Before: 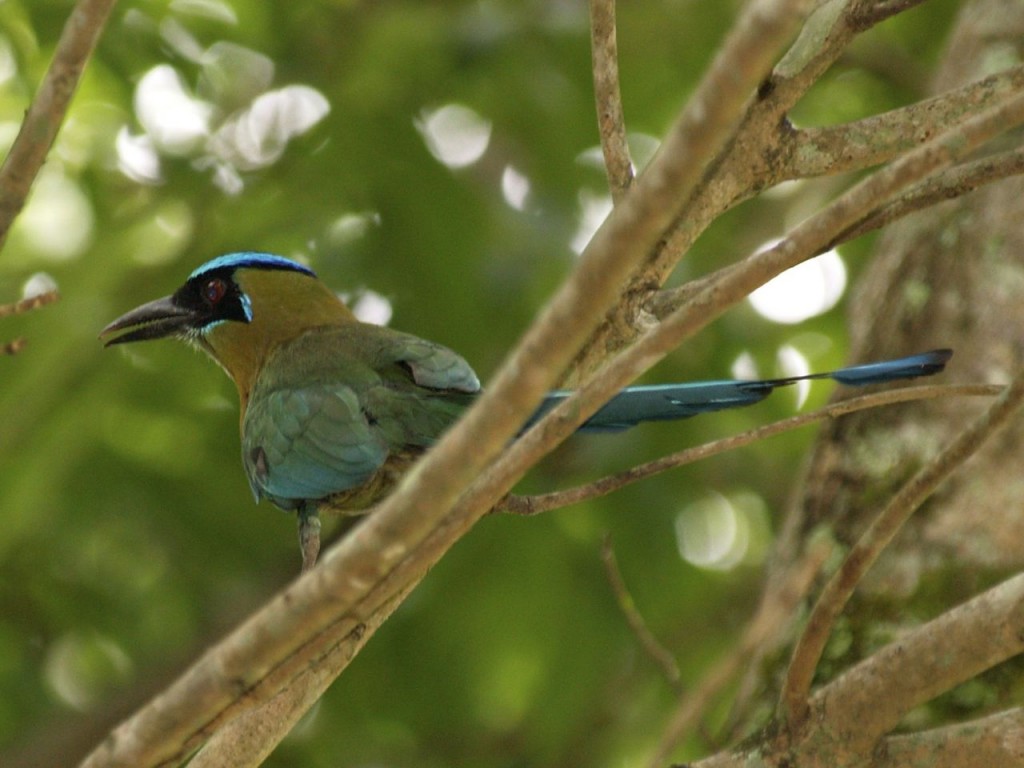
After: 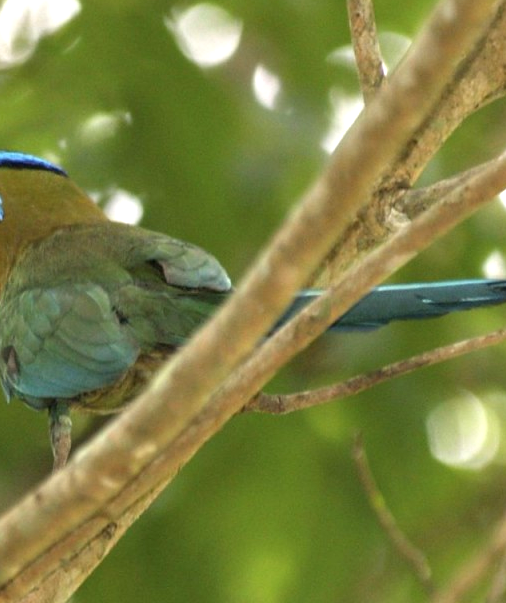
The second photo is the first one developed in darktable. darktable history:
crop and rotate: angle 0.02°, left 24.353%, top 13.219%, right 26.156%, bottom 8.224%
exposure: black level correction 0, exposure 0.7 EV, compensate exposure bias true, compensate highlight preservation false
